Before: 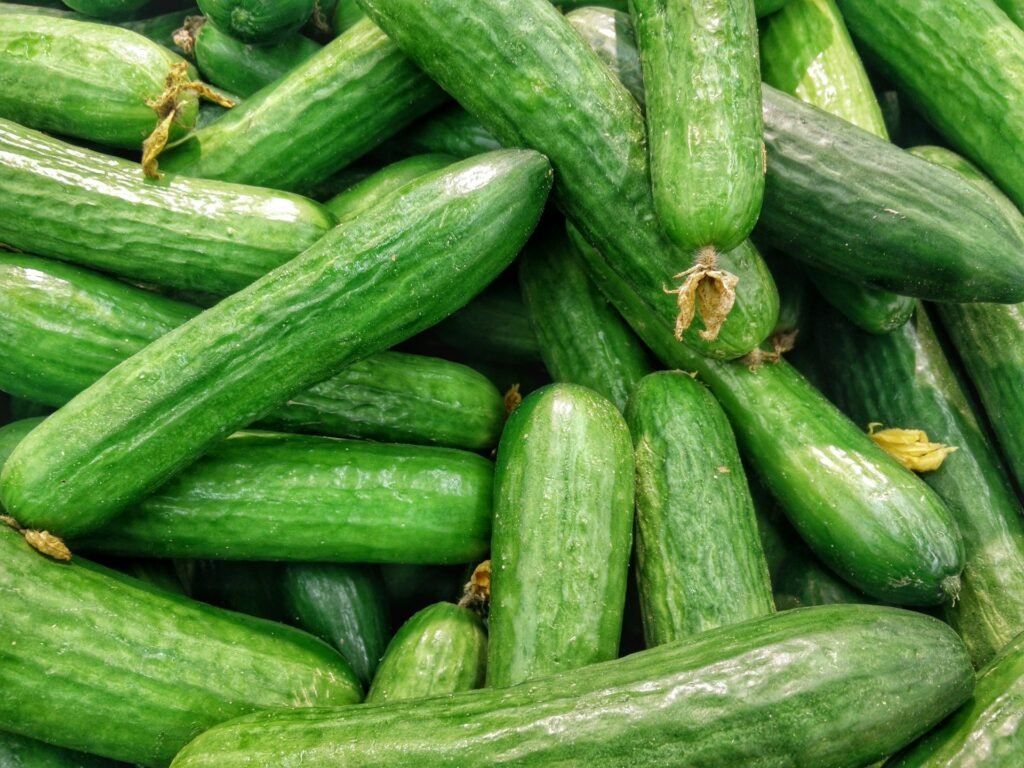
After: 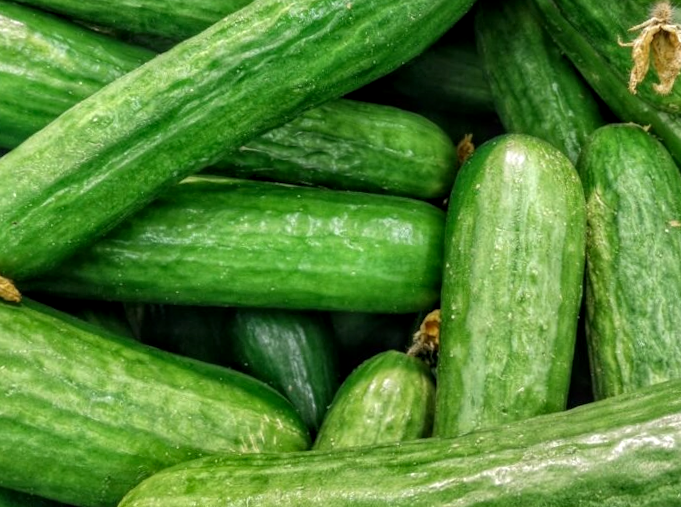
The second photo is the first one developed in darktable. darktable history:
local contrast: on, module defaults
crop and rotate: angle -1.07°, left 3.566%, top 32.246%, right 28.226%
